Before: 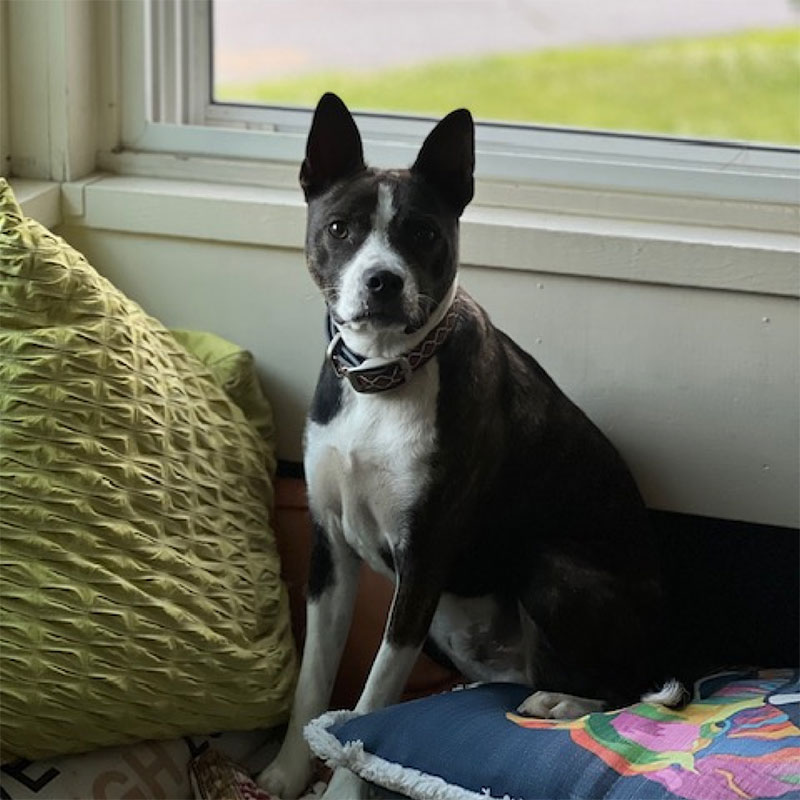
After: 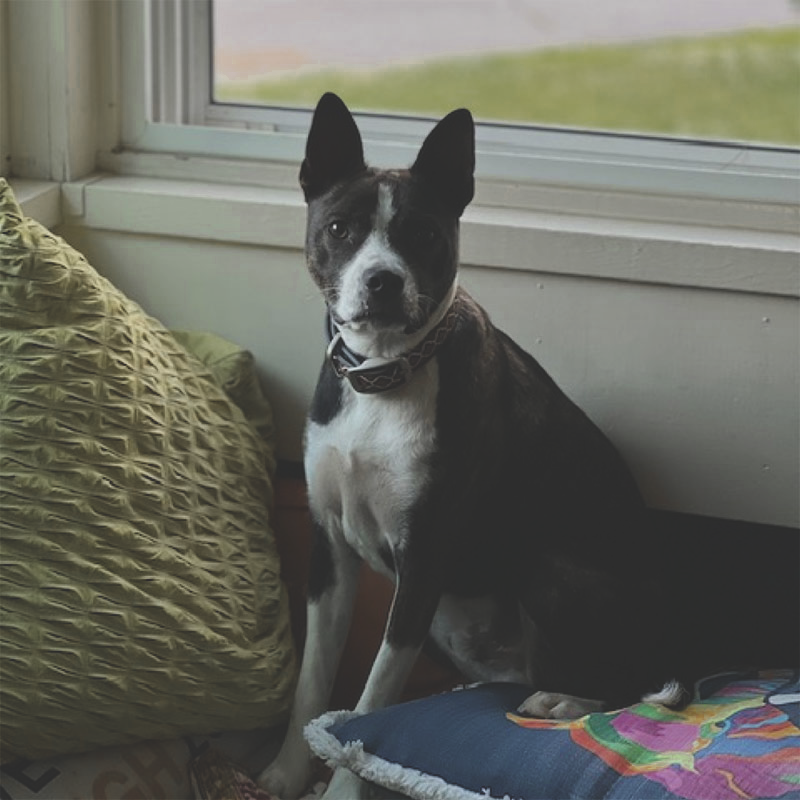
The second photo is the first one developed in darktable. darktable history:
exposure: black level correction -0.036, exposure -0.497 EV, compensate highlight preservation false
color zones: curves: ch0 [(0.11, 0.396) (0.195, 0.36) (0.25, 0.5) (0.303, 0.412) (0.357, 0.544) (0.75, 0.5) (0.967, 0.328)]; ch1 [(0, 0.468) (0.112, 0.512) (0.202, 0.6) (0.25, 0.5) (0.307, 0.352) (0.357, 0.544) (0.75, 0.5) (0.963, 0.524)]
